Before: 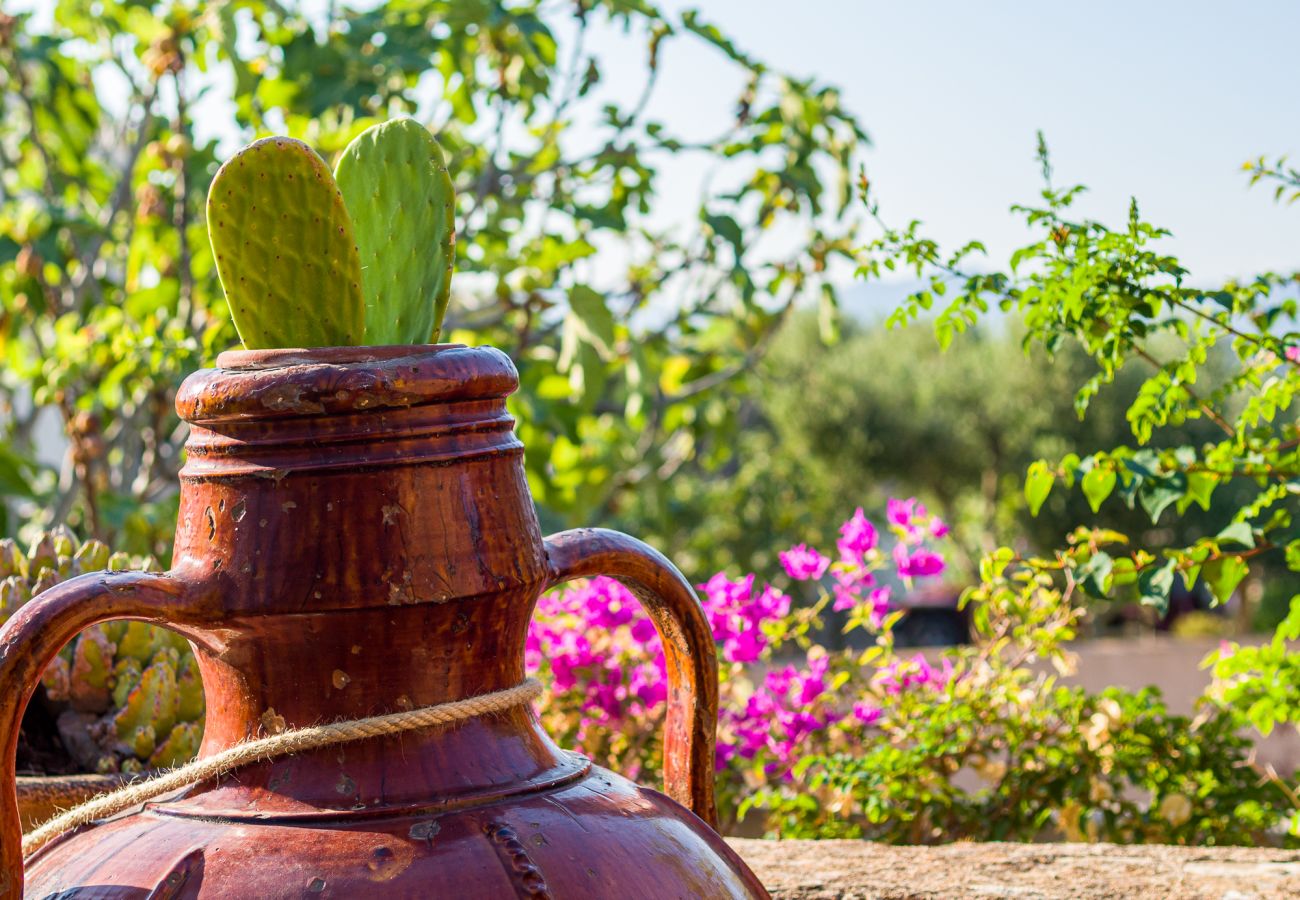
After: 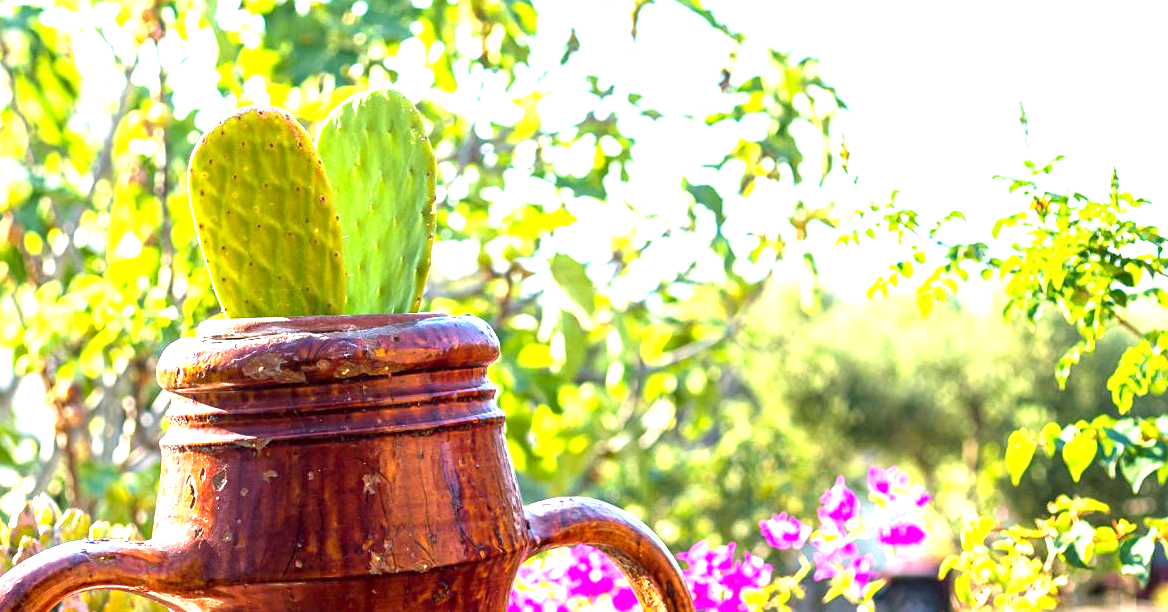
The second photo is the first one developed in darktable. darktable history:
exposure: black level correction 0.001, exposure 1.646 EV, compensate exposure bias true, compensate highlight preservation false
sharpen: amount 0.2
crop: left 1.509%, top 3.452%, right 7.696%, bottom 28.452%
